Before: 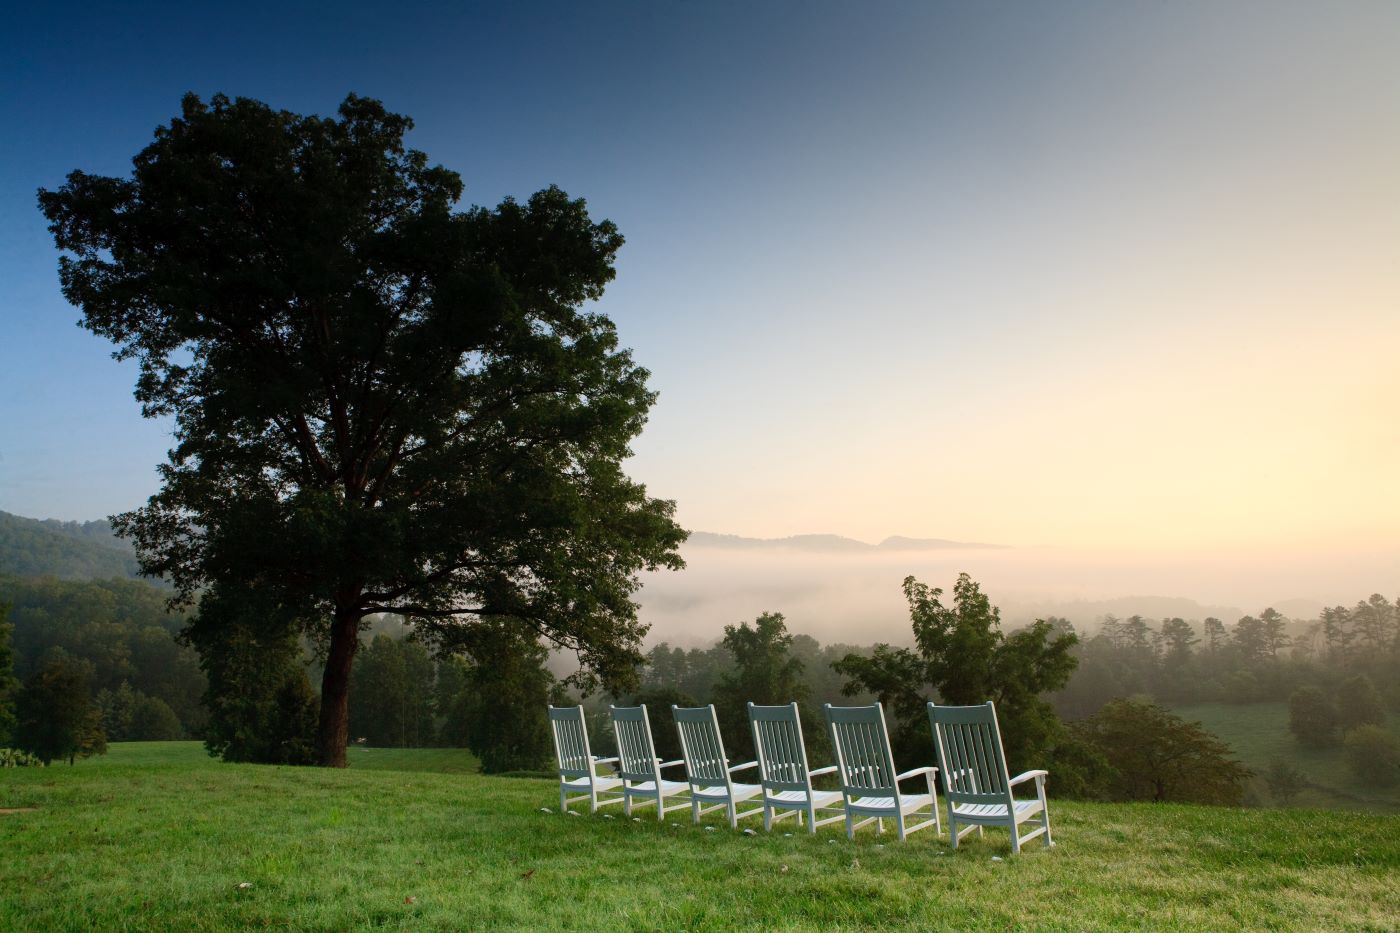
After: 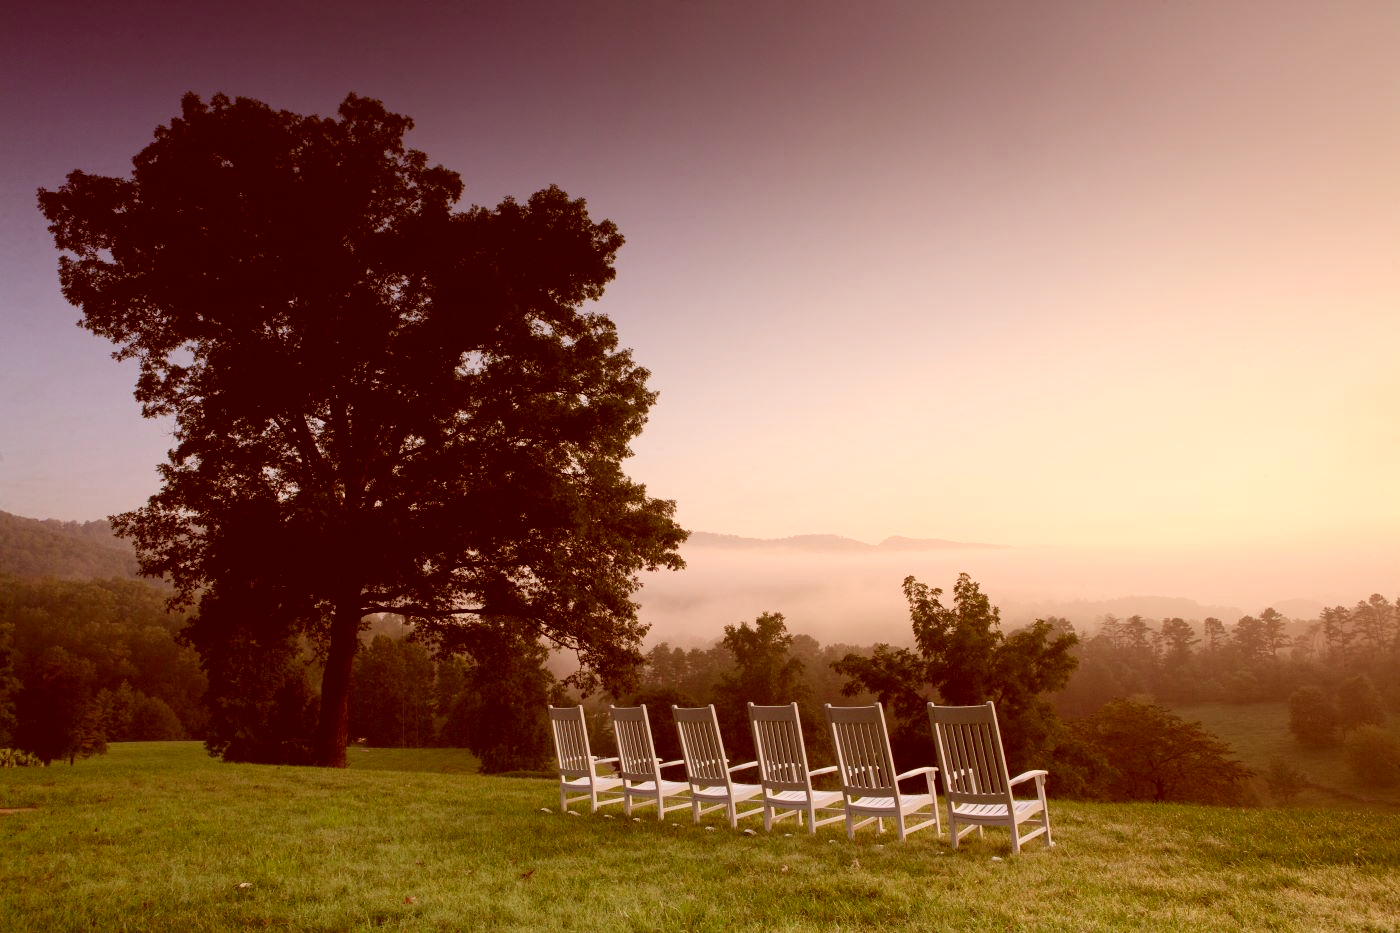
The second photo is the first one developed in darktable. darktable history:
color correction: highlights a* 9.1, highlights b* 8.56, shadows a* 39.41, shadows b* 39.62, saturation 0.808
